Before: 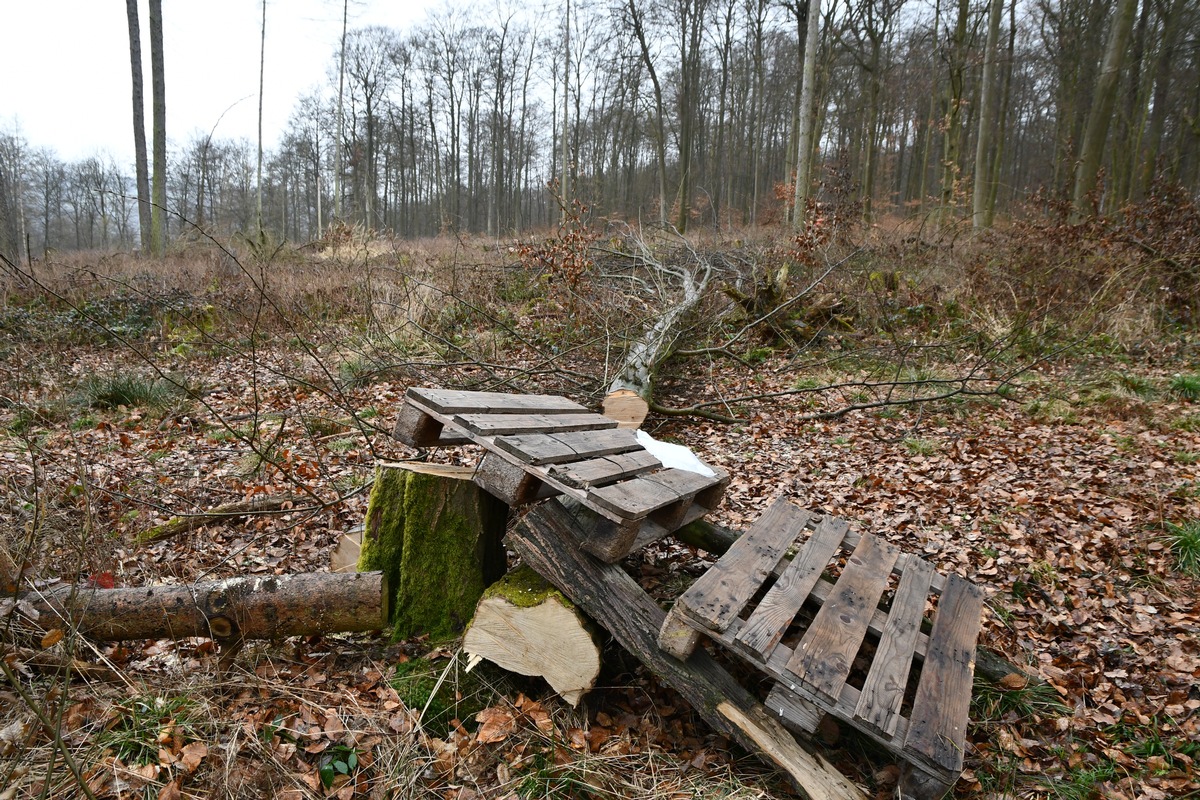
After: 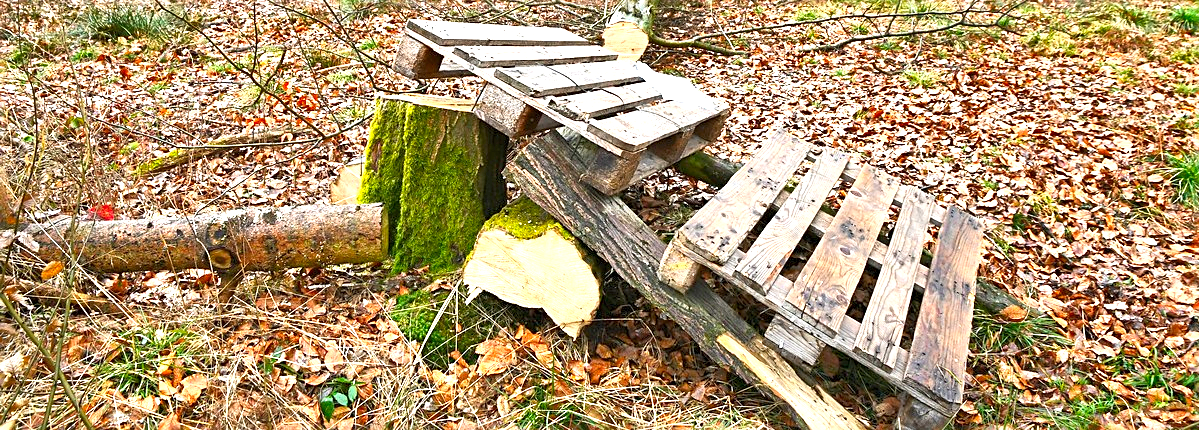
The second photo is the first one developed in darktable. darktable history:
sharpen: on, module defaults
contrast brightness saturation: contrast 0.066, brightness 0.172, saturation 0.413
crop and rotate: top 46.16%, right 0.008%
shadows and highlights: soften with gaussian
exposure: black level correction 0.001, exposure 1.729 EV, compensate highlight preservation false
color calibration: illuminant same as pipeline (D50), adaptation XYZ, x 0.346, y 0.358, temperature 5019.67 K
